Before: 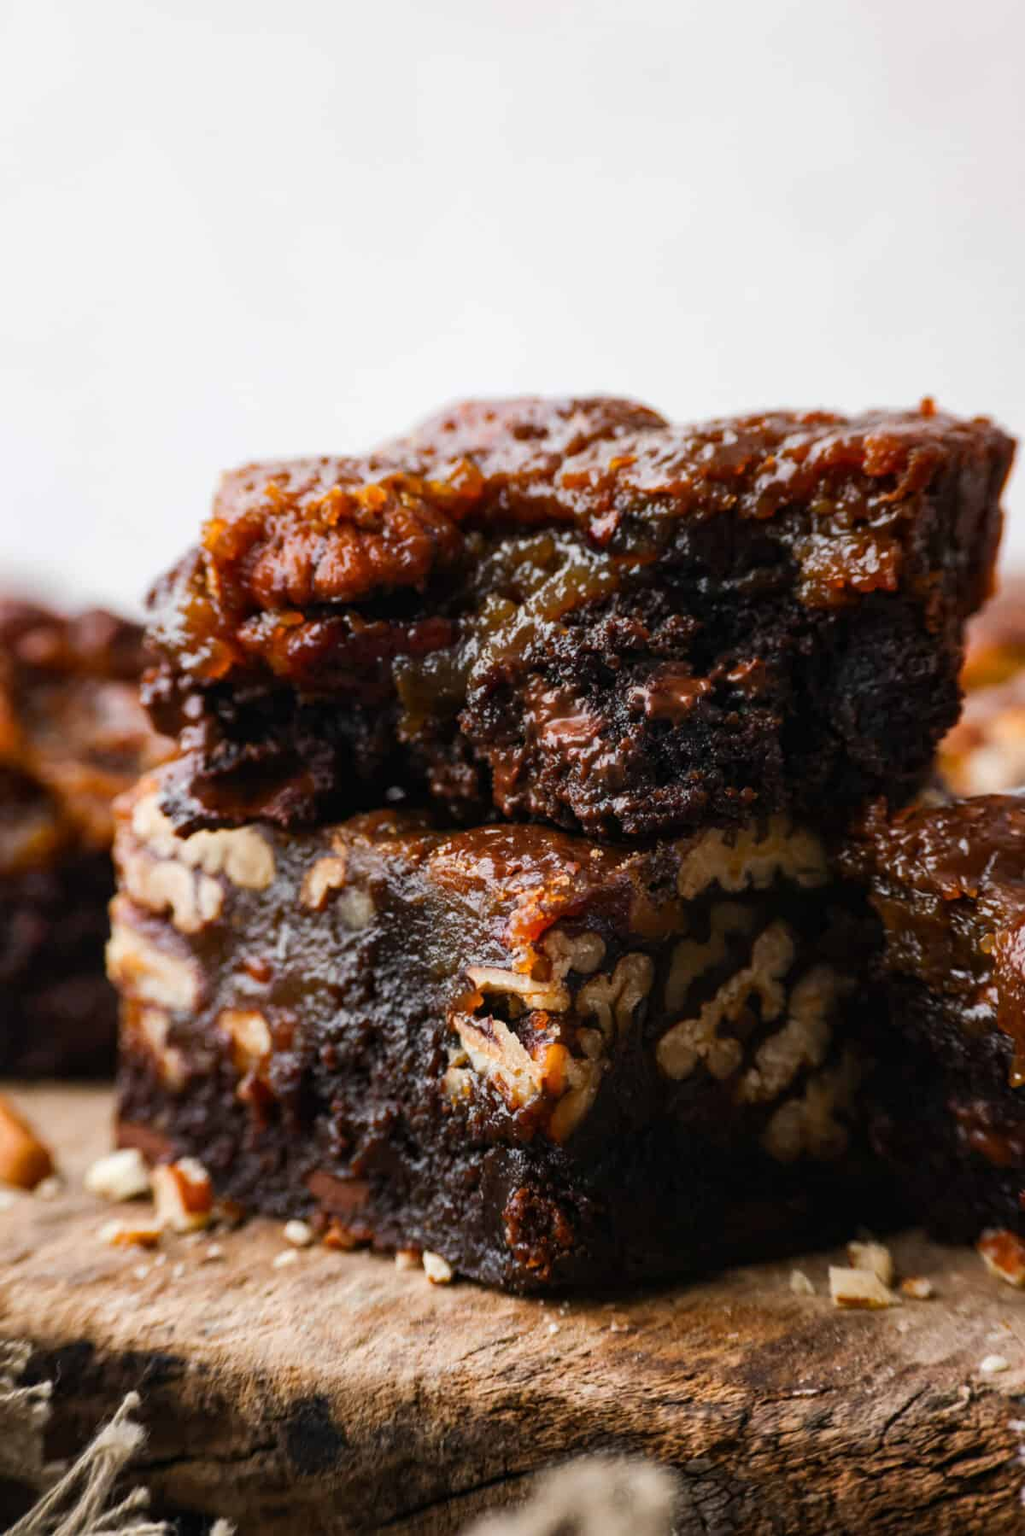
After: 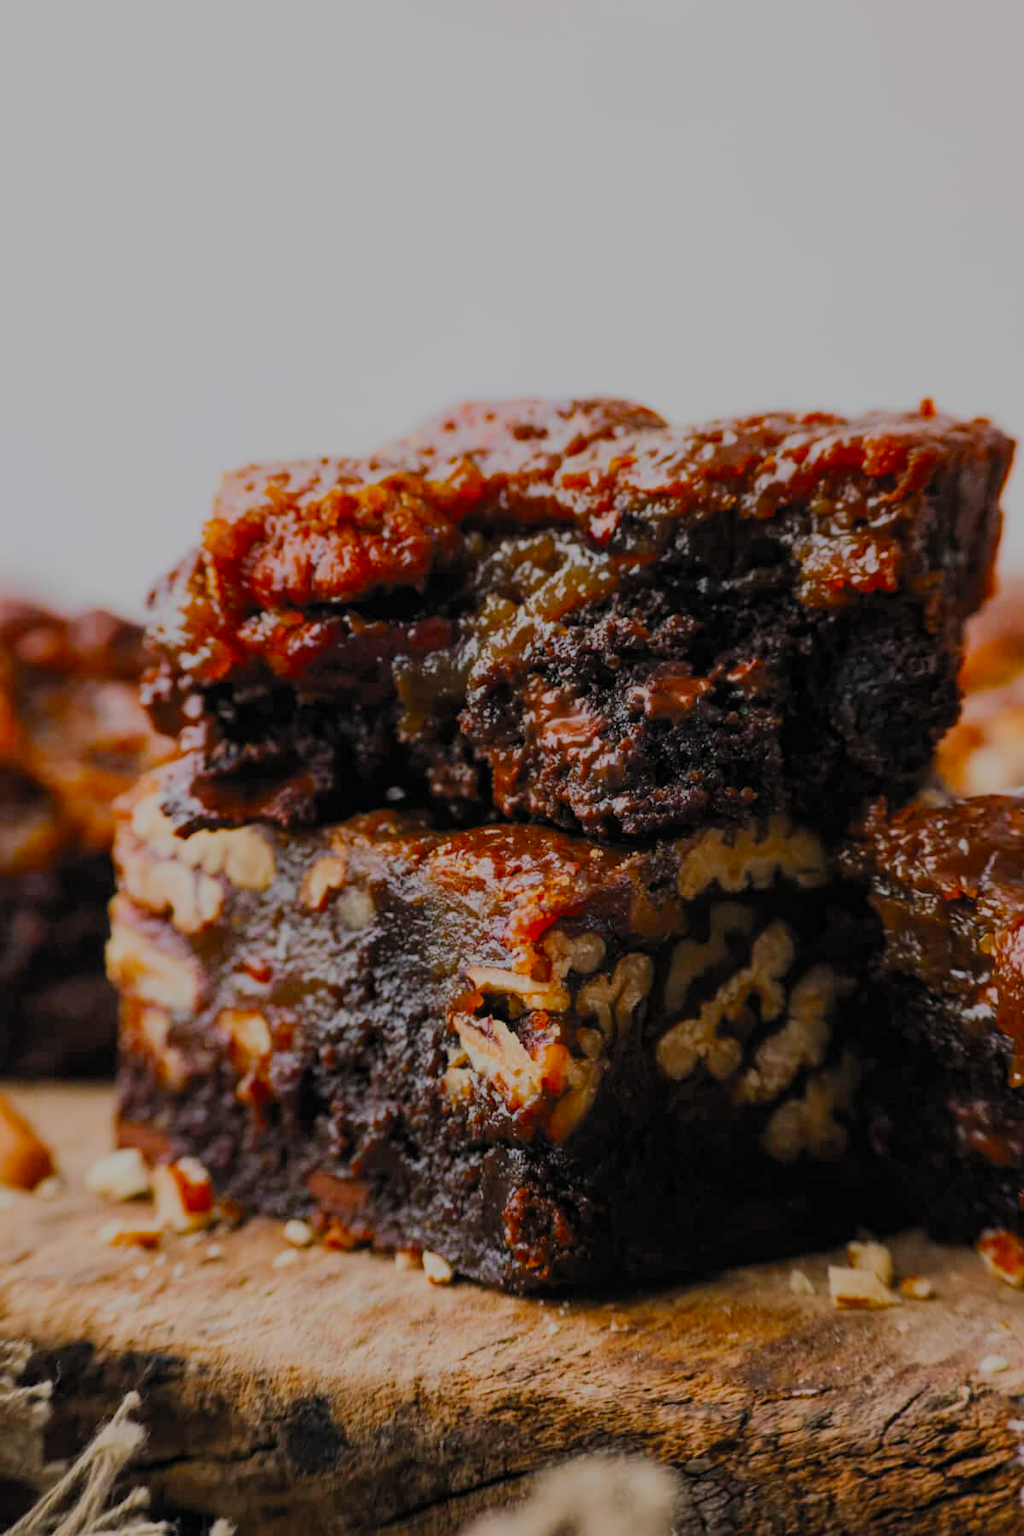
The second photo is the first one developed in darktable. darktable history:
filmic rgb: black relative exposure -7.98 EV, white relative exposure 8.01 EV, hardness 2.41, latitude 10.62%, contrast 0.714, highlights saturation mix 8.67%, shadows ↔ highlights balance 1.39%, color science v5 (2021), contrast in shadows safe, contrast in highlights safe
